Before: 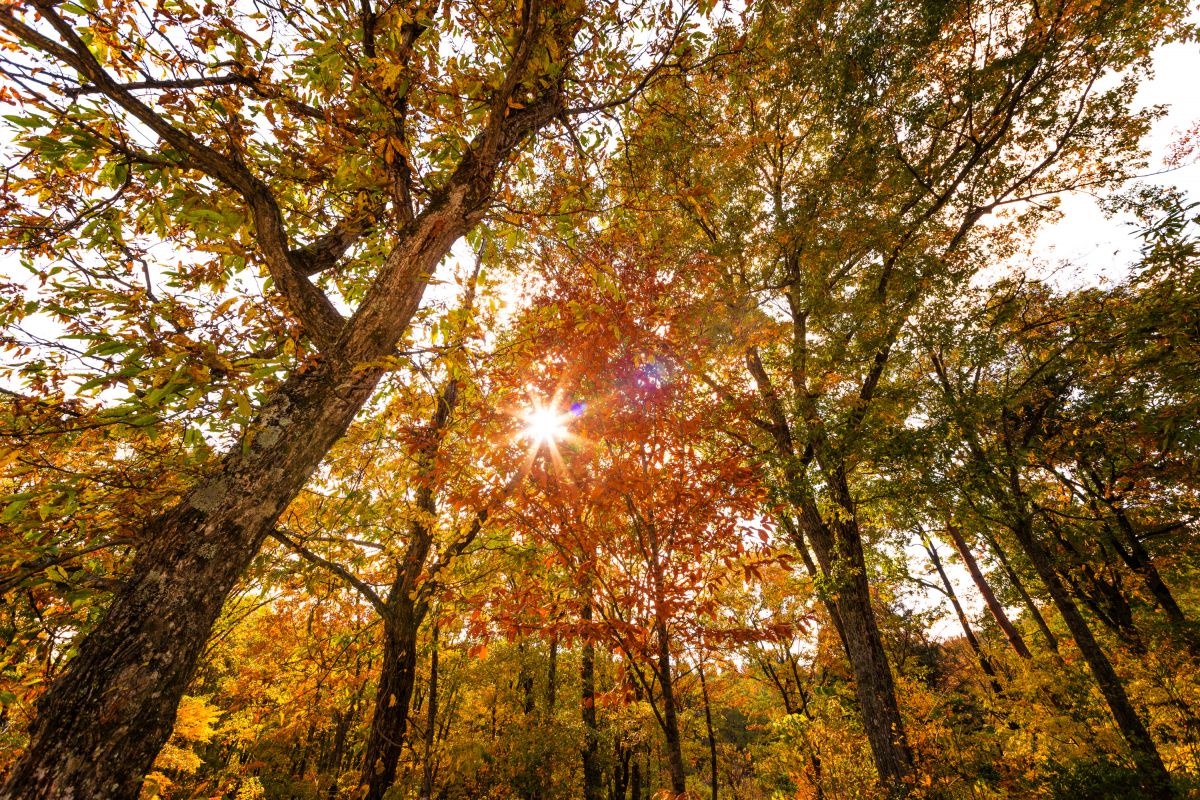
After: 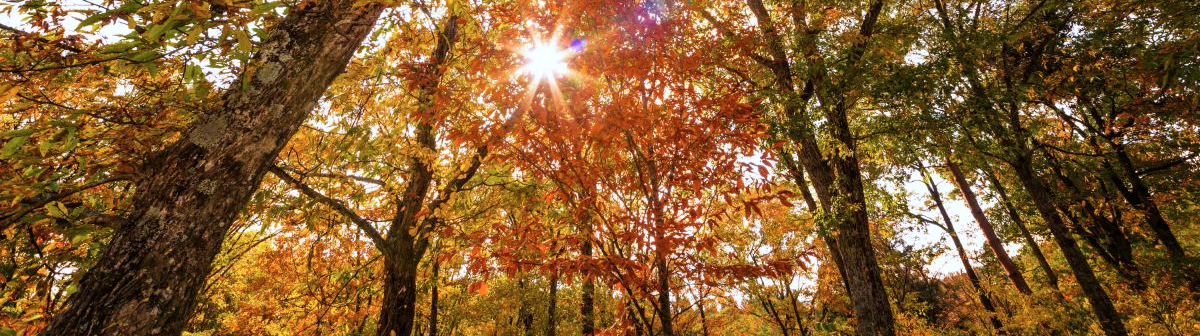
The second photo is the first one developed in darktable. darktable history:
color correction: highlights a* -0.772, highlights b* -8.92
crop: top 45.551%, bottom 12.262%
